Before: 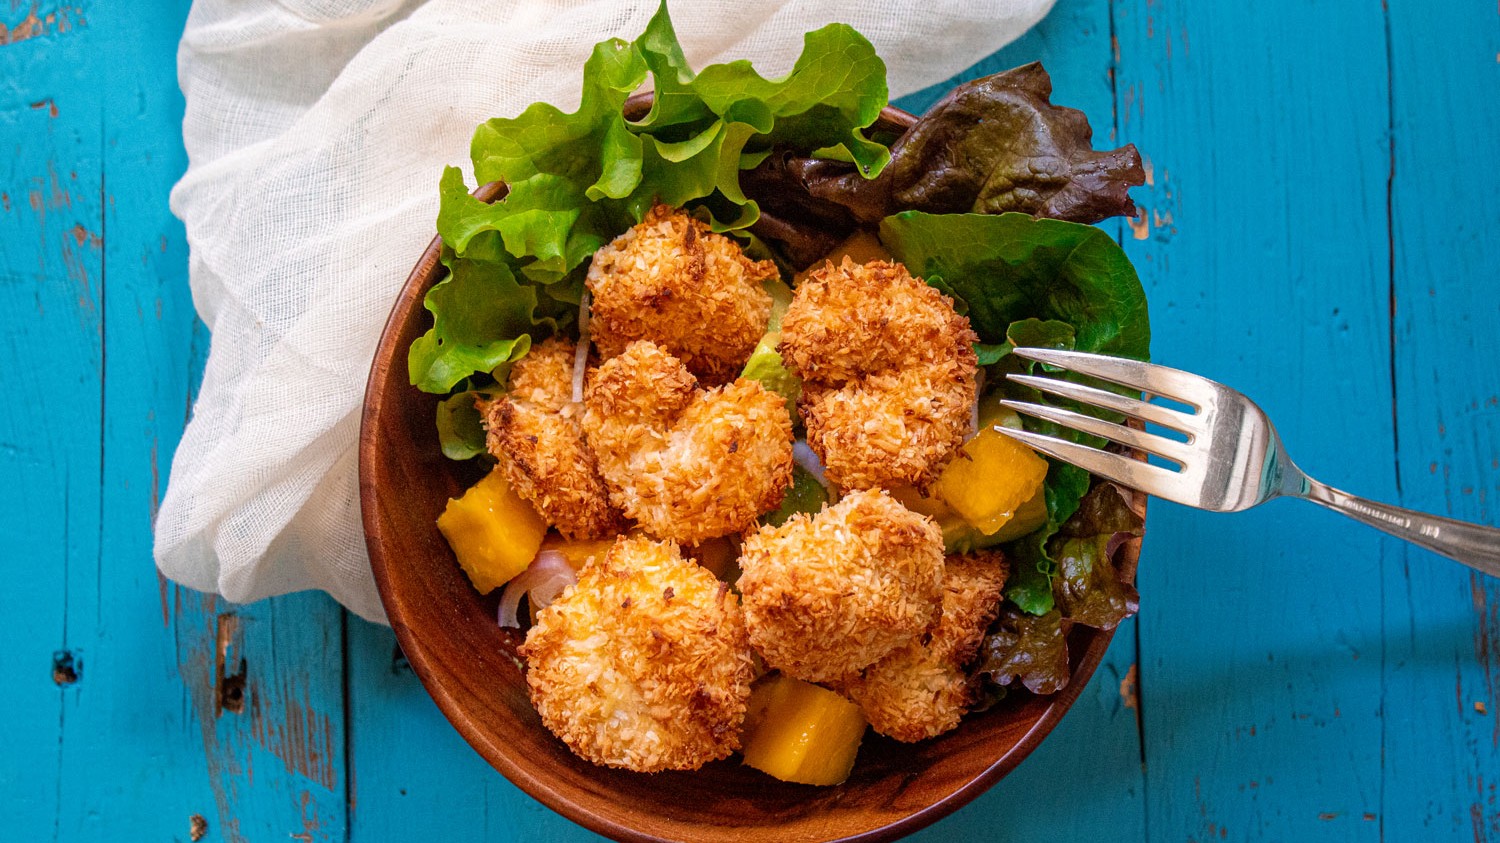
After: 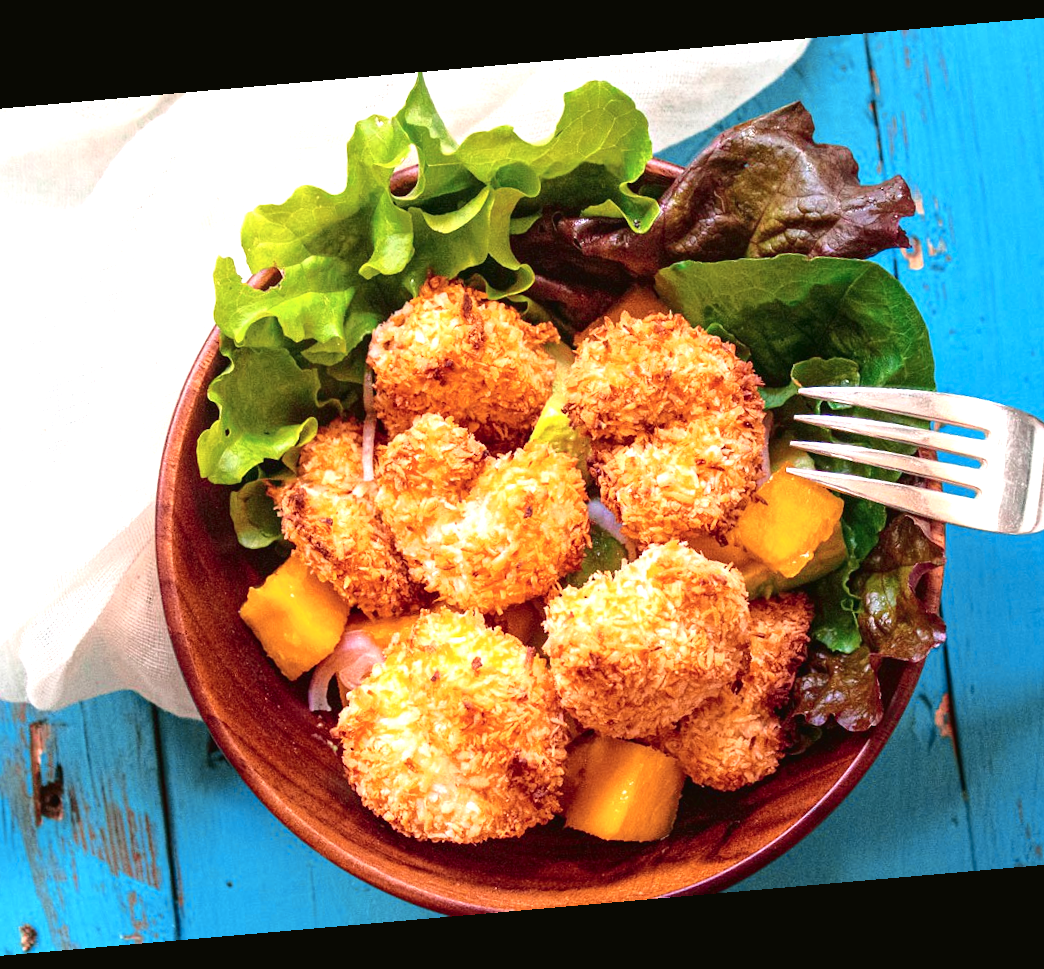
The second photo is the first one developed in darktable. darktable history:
rotate and perspective: rotation -4.98°, automatic cropping off
exposure: black level correction 0, exposure 1 EV, compensate exposure bias true, compensate highlight preservation false
rgb levels: preserve colors max RGB
tone curve: curves: ch0 [(0, 0.021) (0.059, 0.053) (0.212, 0.18) (0.337, 0.304) (0.495, 0.505) (0.725, 0.731) (0.89, 0.919) (1, 1)]; ch1 [(0, 0) (0.094, 0.081) (0.285, 0.299) (0.413, 0.43) (0.479, 0.475) (0.54, 0.55) (0.615, 0.65) (0.683, 0.688) (1, 1)]; ch2 [(0, 0) (0.257, 0.217) (0.434, 0.434) (0.498, 0.507) (0.599, 0.578) (1, 1)], color space Lab, independent channels, preserve colors none
crop: left 15.419%, right 17.914%
